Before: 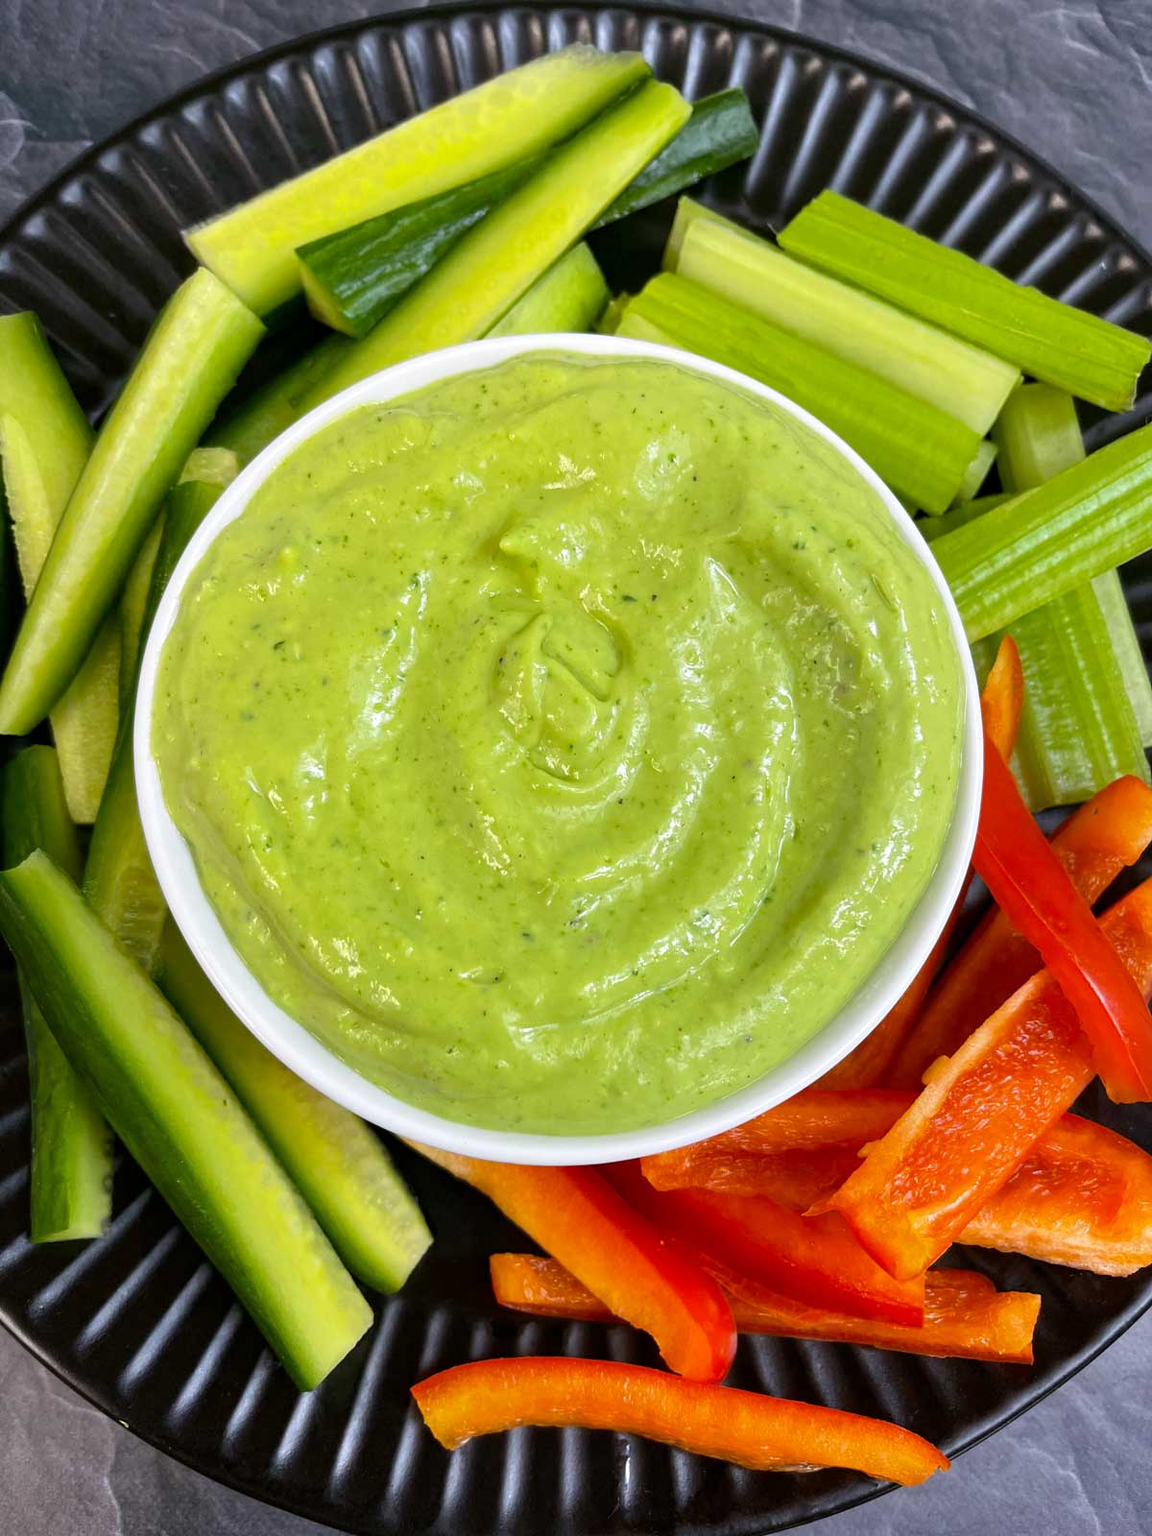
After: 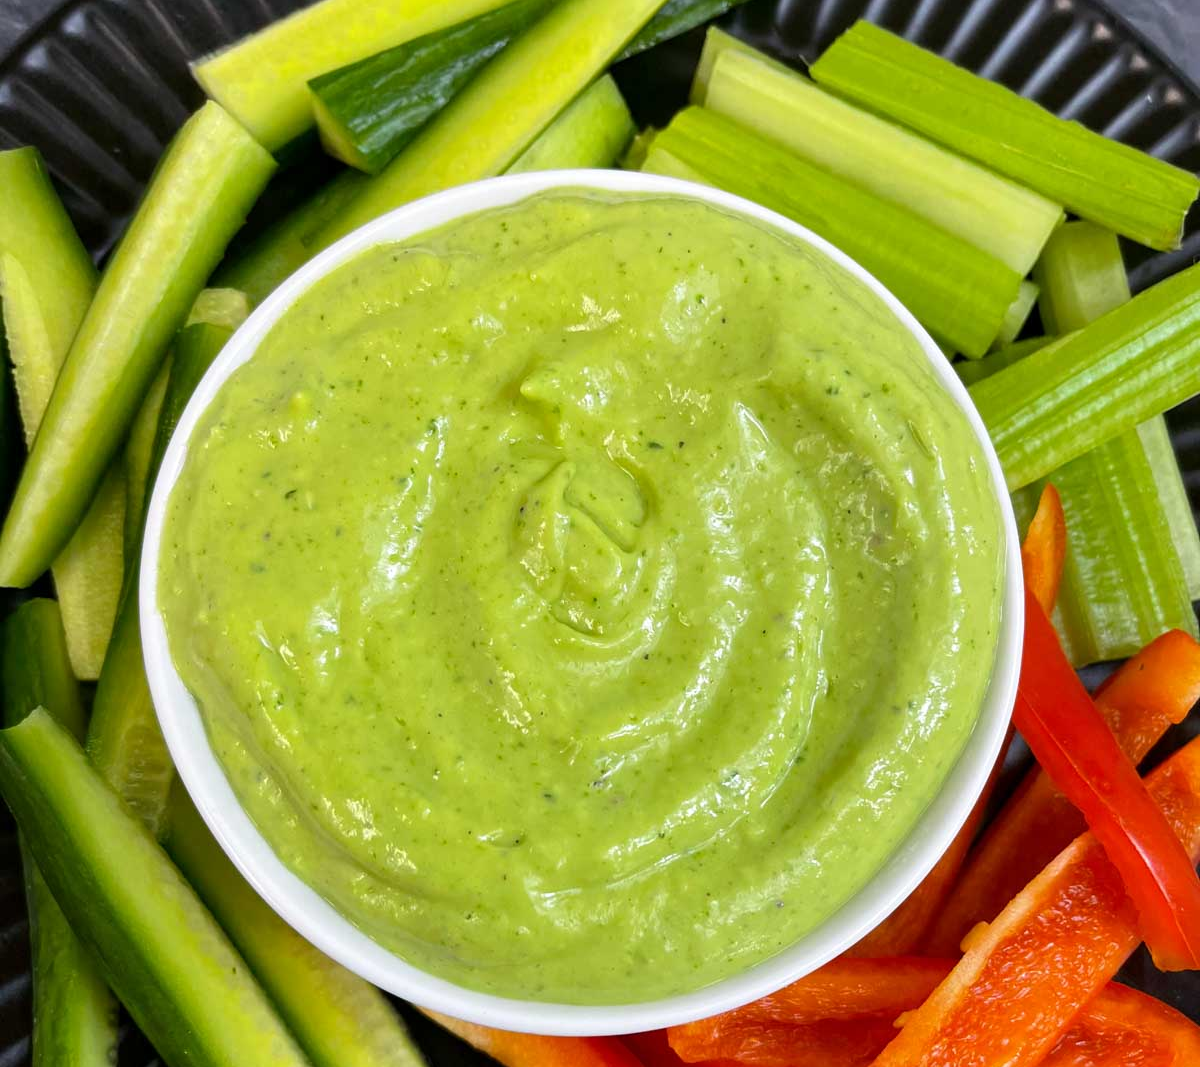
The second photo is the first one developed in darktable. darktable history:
crop: top 11.166%, bottom 22.126%
